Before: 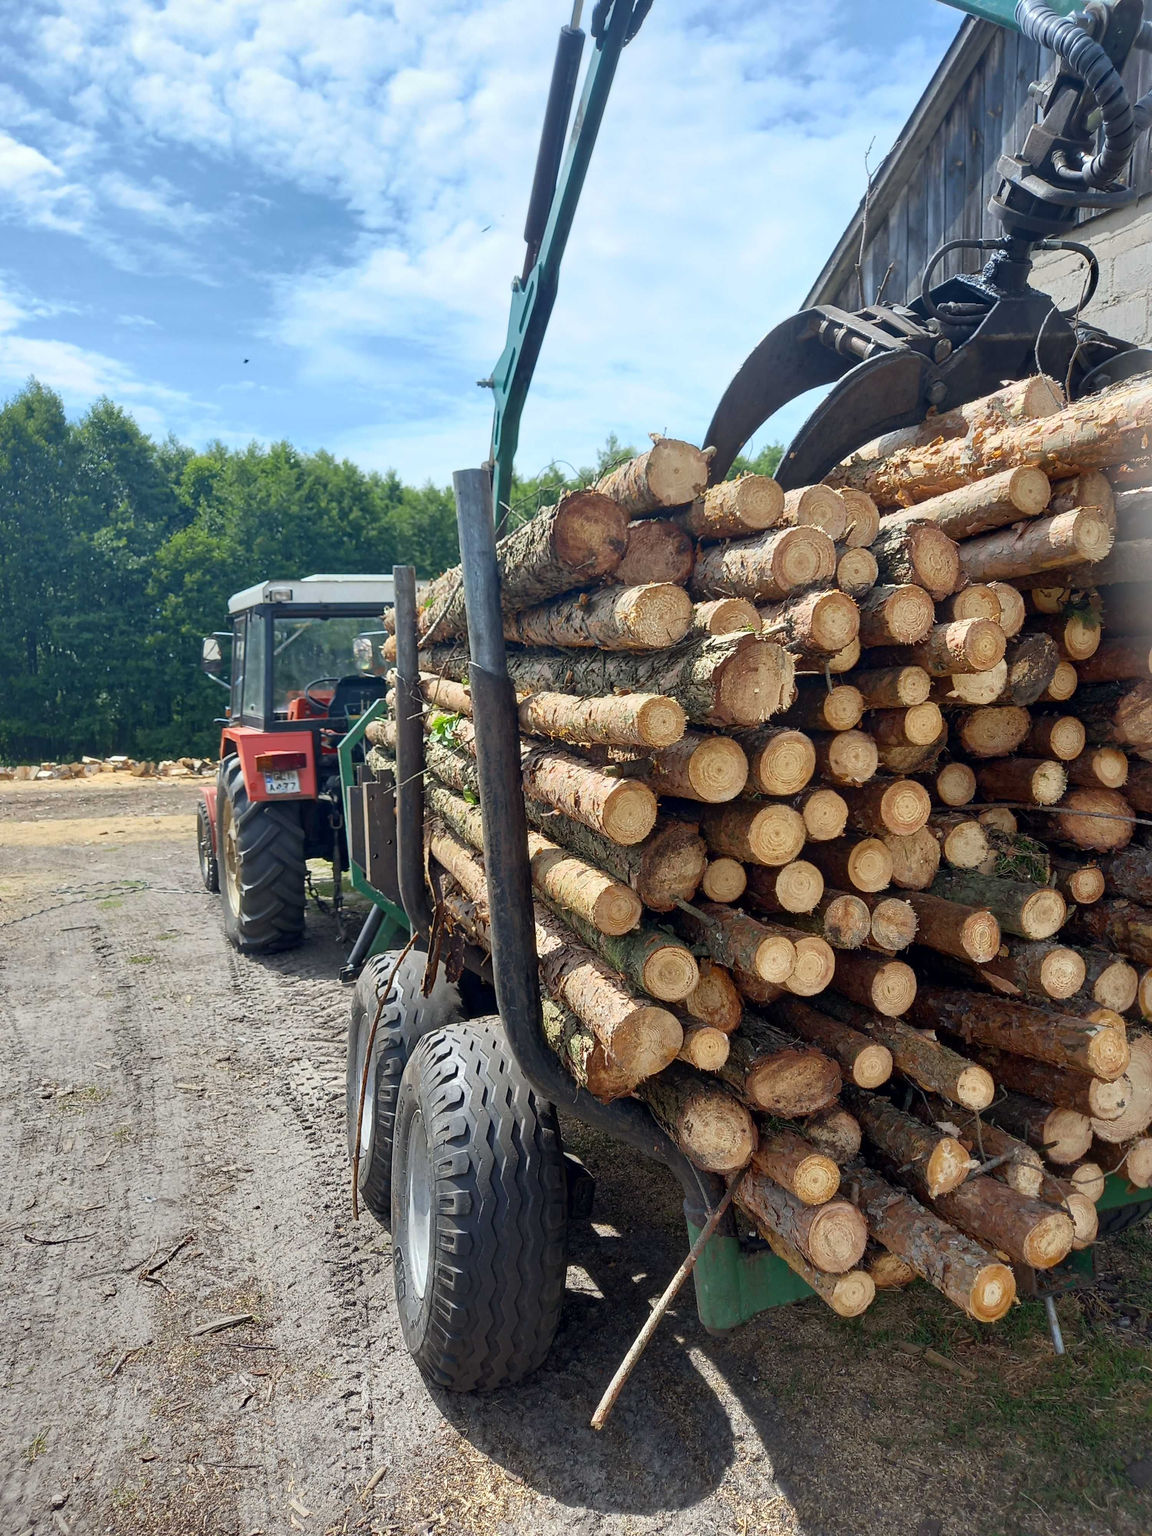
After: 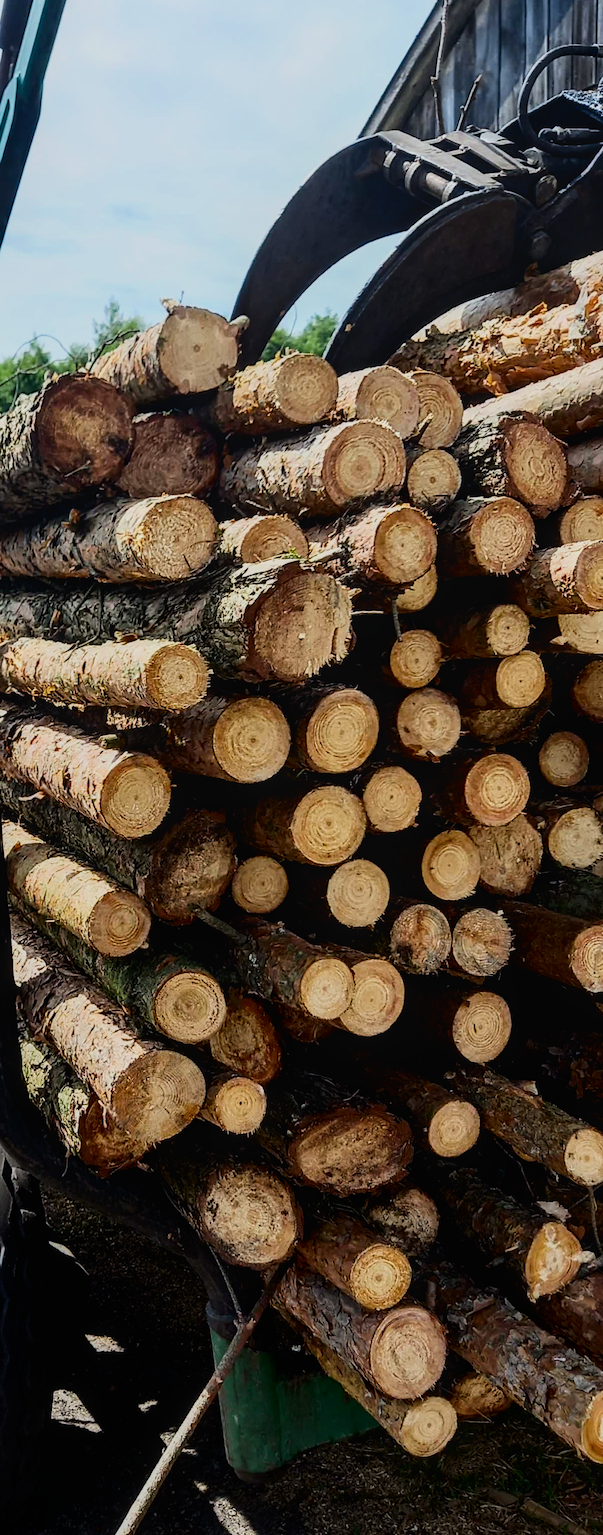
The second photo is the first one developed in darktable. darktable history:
crop: left 45.721%, top 13.393%, right 14.118%, bottom 10.01%
local contrast: detail 110%
contrast brightness saturation: contrast 0.19, brightness -0.11, saturation 0.21
filmic rgb: black relative exposure -5 EV, hardness 2.88, contrast 1.3, highlights saturation mix -30%
